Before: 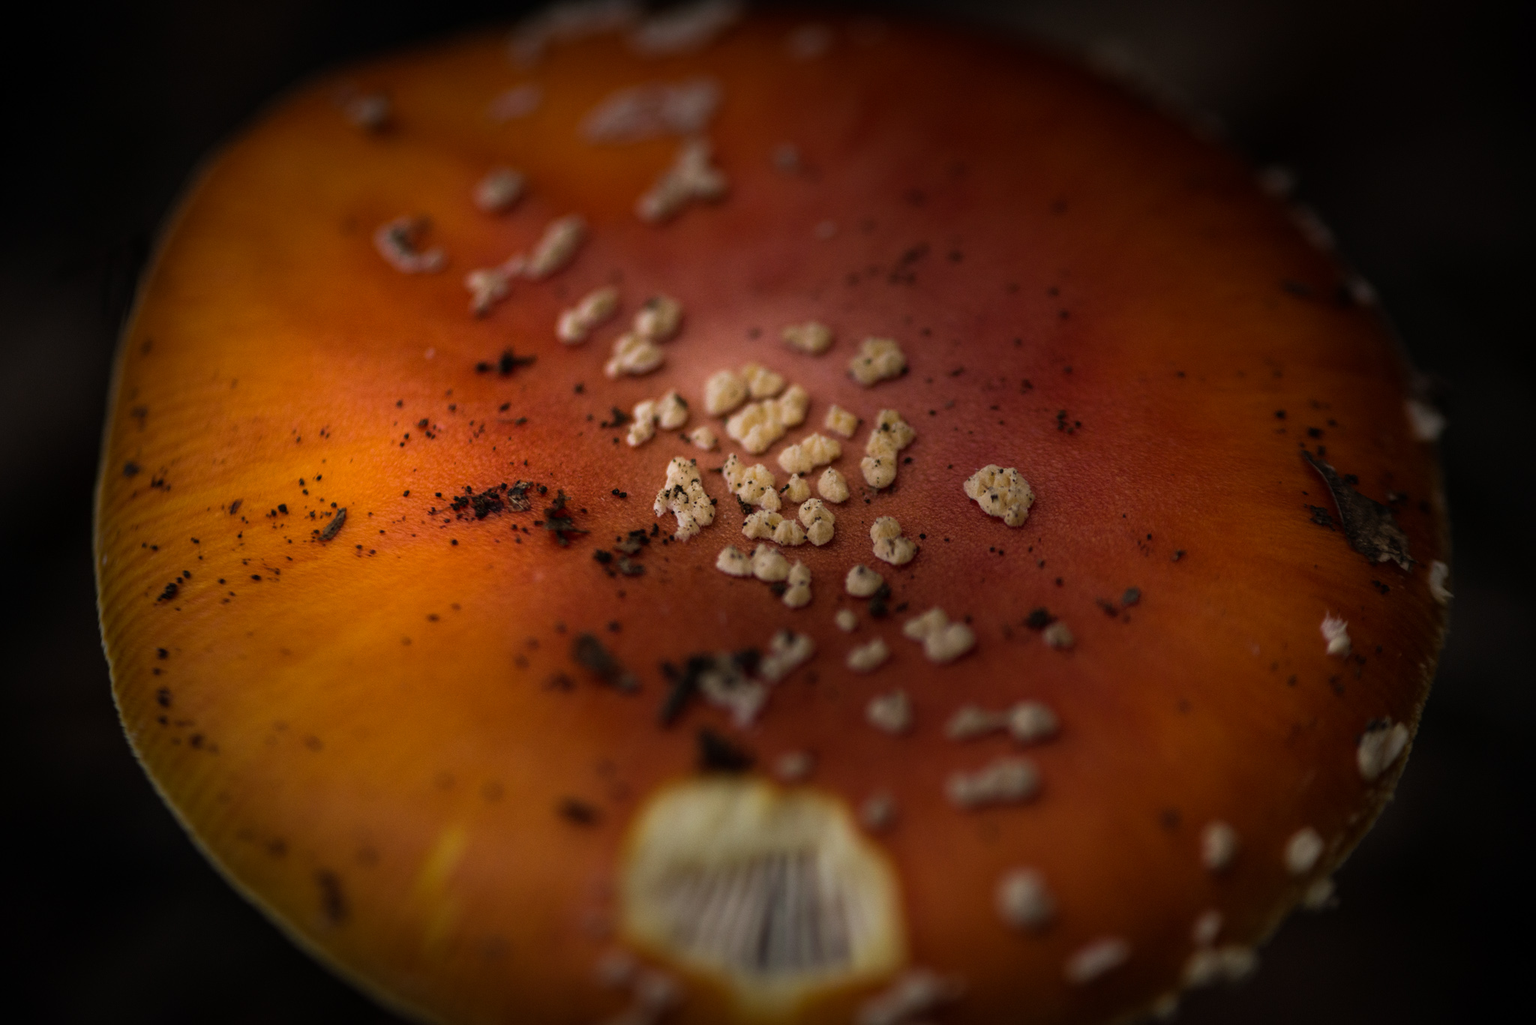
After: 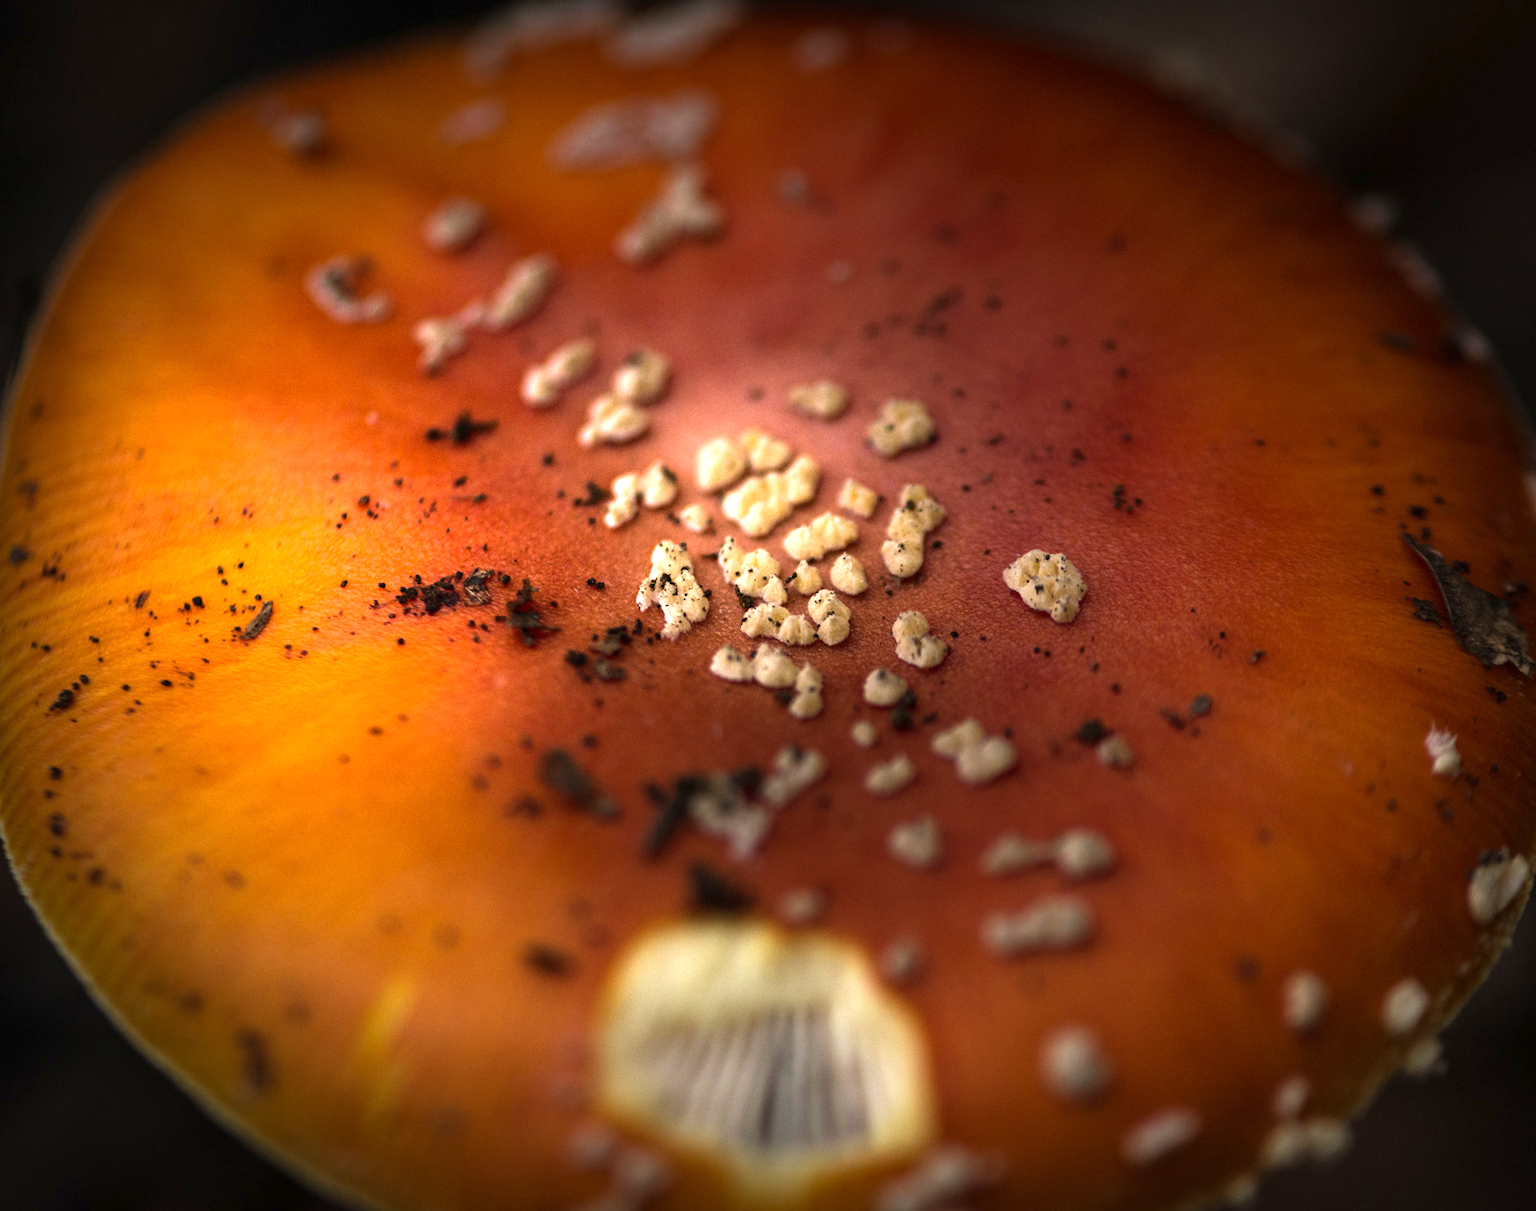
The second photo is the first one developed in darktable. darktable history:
exposure: exposure 1.22 EV, compensate highlight preservation false
crop: left 7.56%, right 7.835%
tone equalizer: -8 EV -0.001 EV, -7 EV 0.002 EV, -6 EV -0.004 EV, -5 EV -0.008 EV, -4 EV -0.062 EV, -3 EV -0.209 EV, -2 EV -0.288 EV, -1 EV 0.089 EV, +0 EV 0.278 EV
